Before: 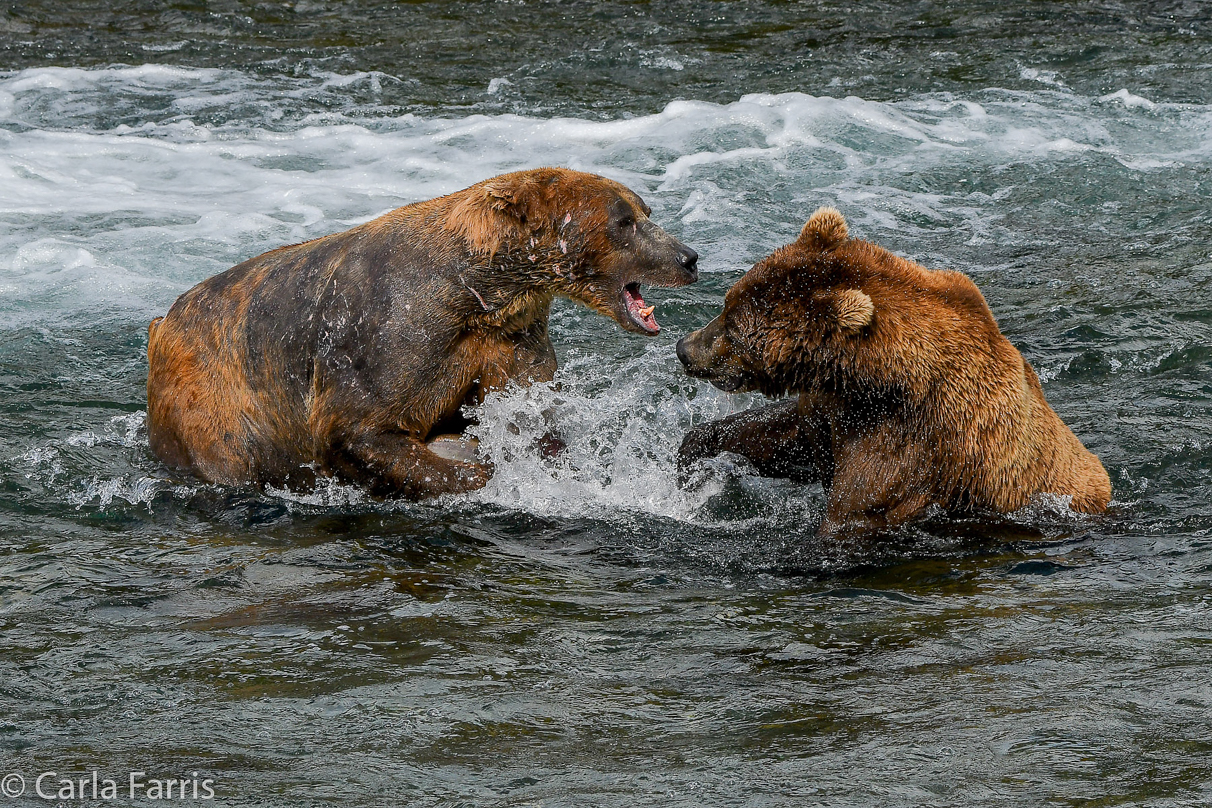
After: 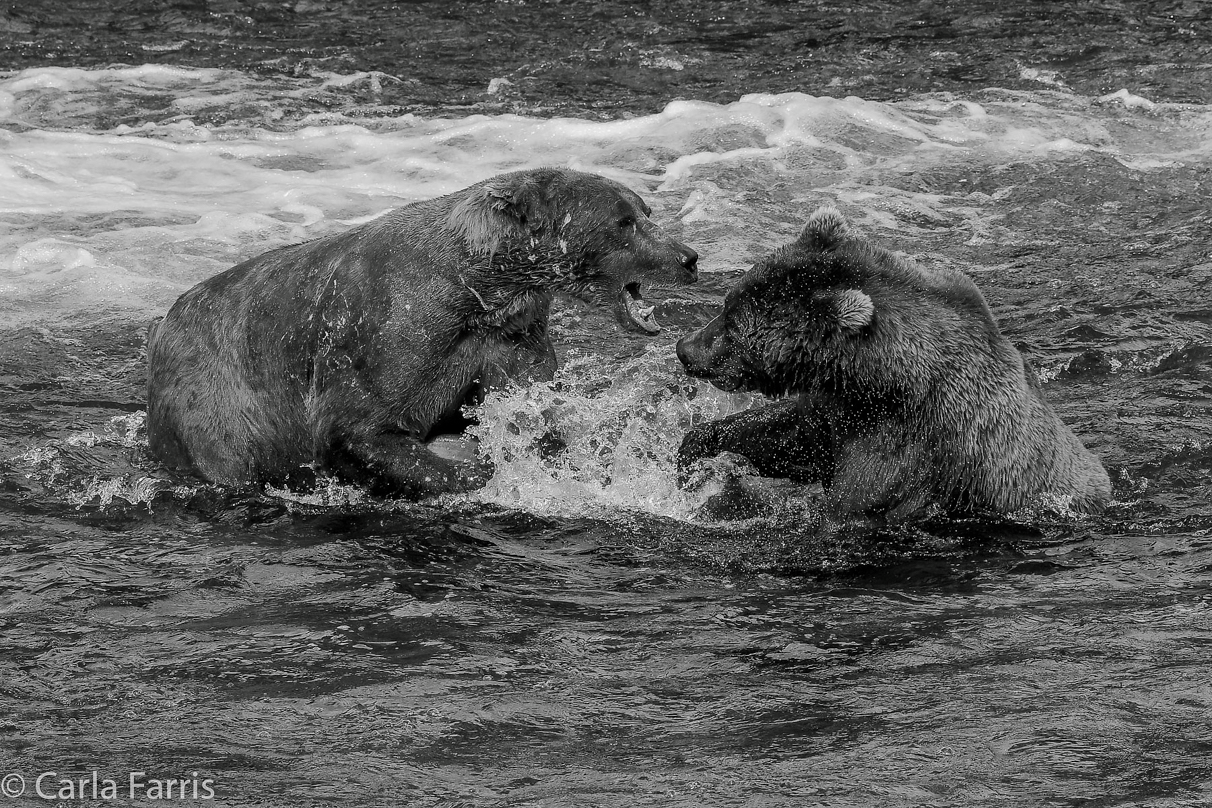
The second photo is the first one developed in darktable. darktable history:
color calibration: output gray [0.267, 0.423, 0.261, 0], illuminant custom, x 0.363, y 0.385, temperature 4525.76 K
color balance rgb: shadows lift › chroma 0.832%, shadows lift › hue 114.74°, power › hue 323.61°, perceptual saturation grading › global saturation 0.485%, perceptual saturation grading › highlights -15.312%, perceptual saturation grading › shadows 25.377%, global vibrance 20%
